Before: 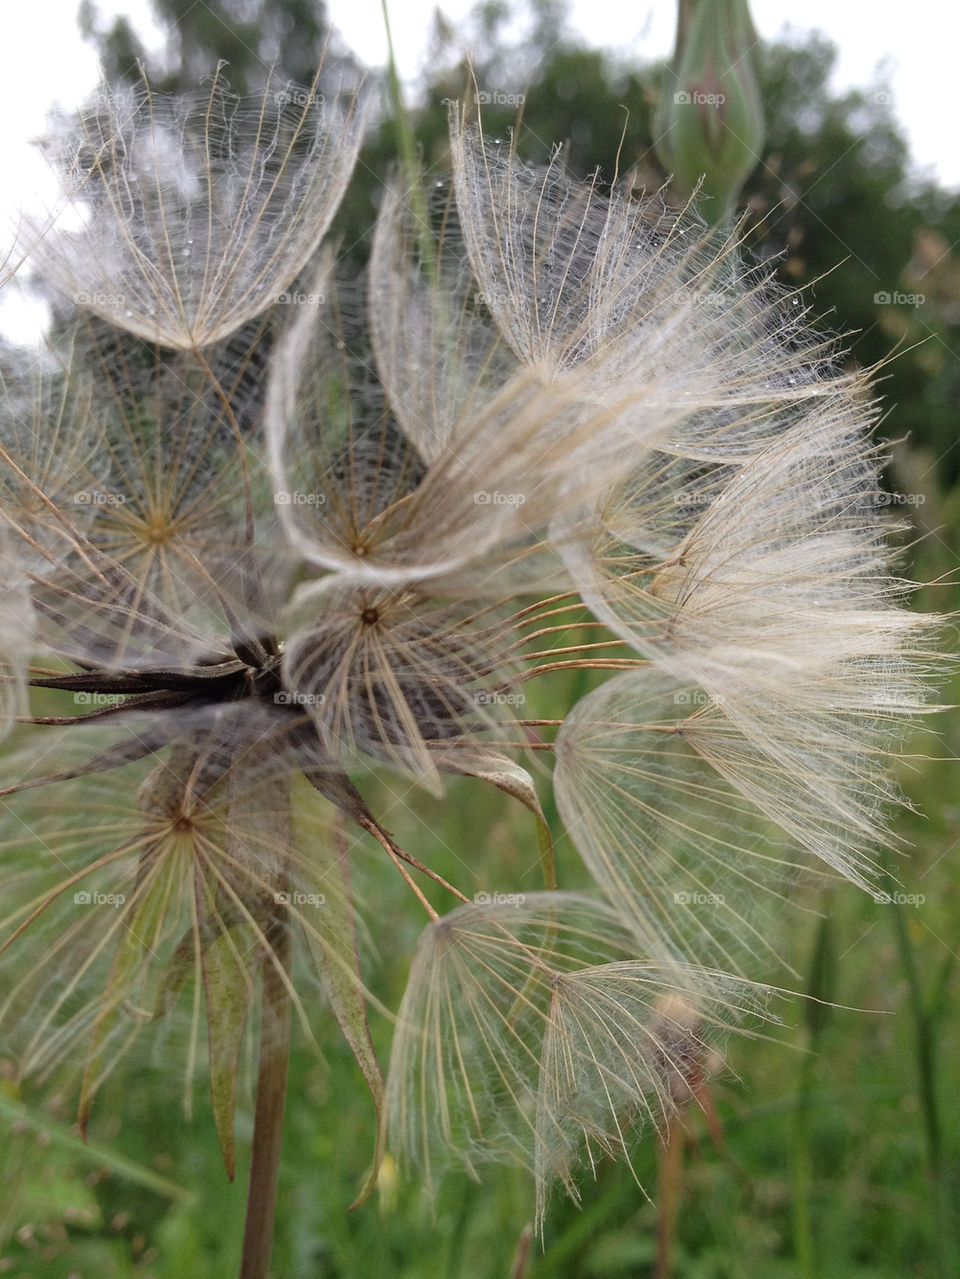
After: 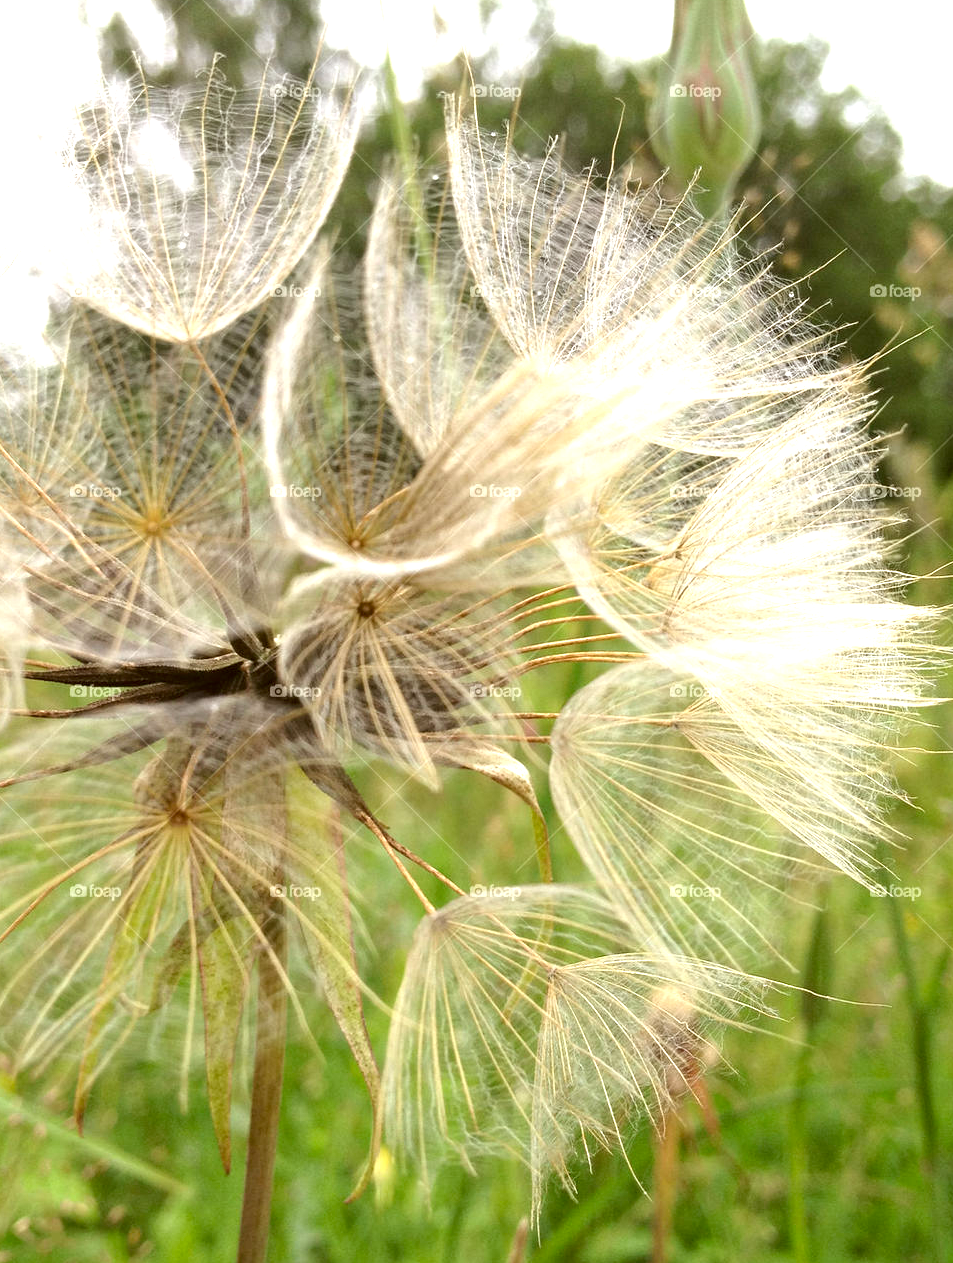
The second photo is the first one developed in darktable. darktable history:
exposure: exposure 1.248 EV, compensate exposure bias true, compensate highlight preservation false
crop: left 0.492%, top 0.55%, right 0.213%, bottom 0.692%
color correction: highlights a* -1.25, highlights b* 10.15, shadows a* 0.916, shadows b* 18.87
